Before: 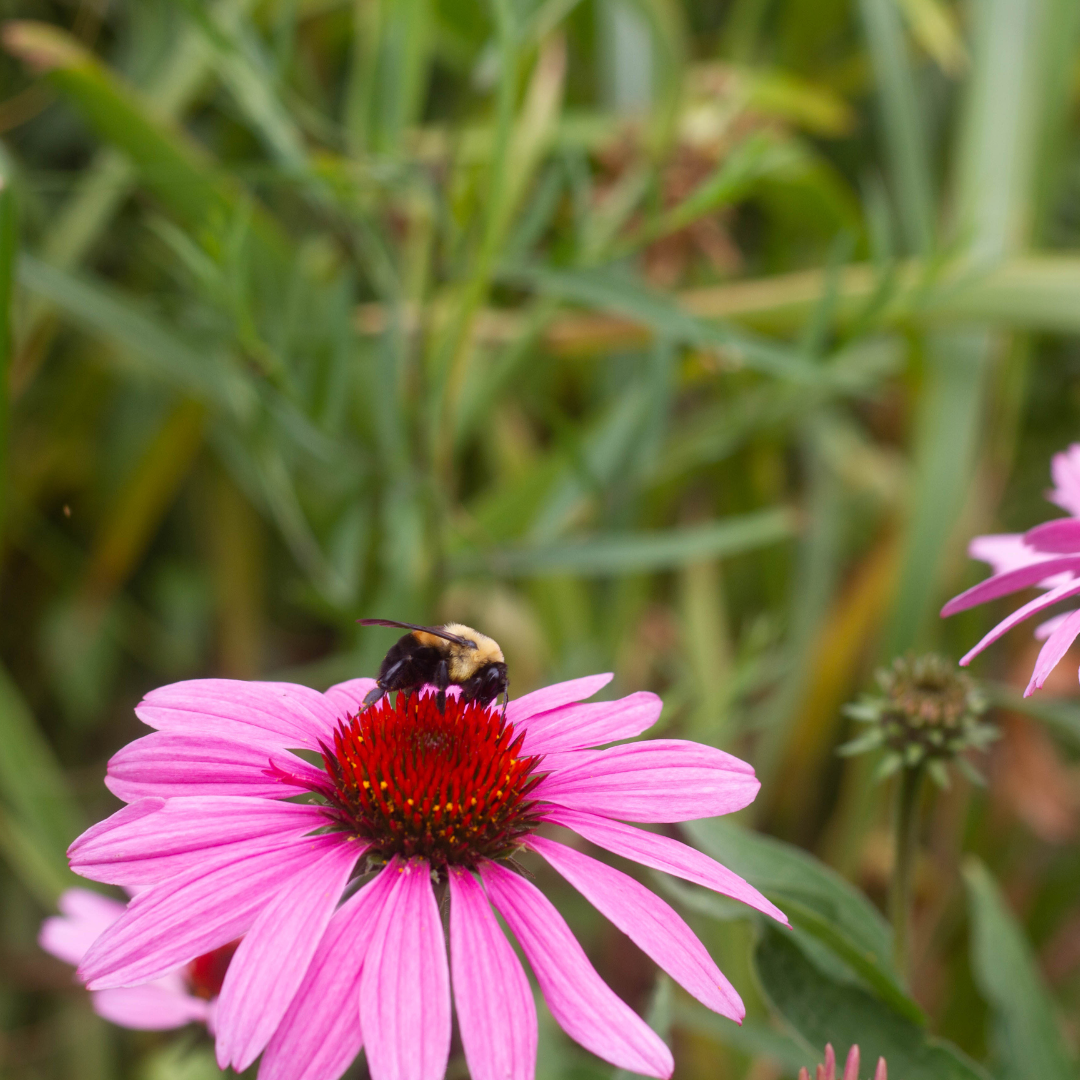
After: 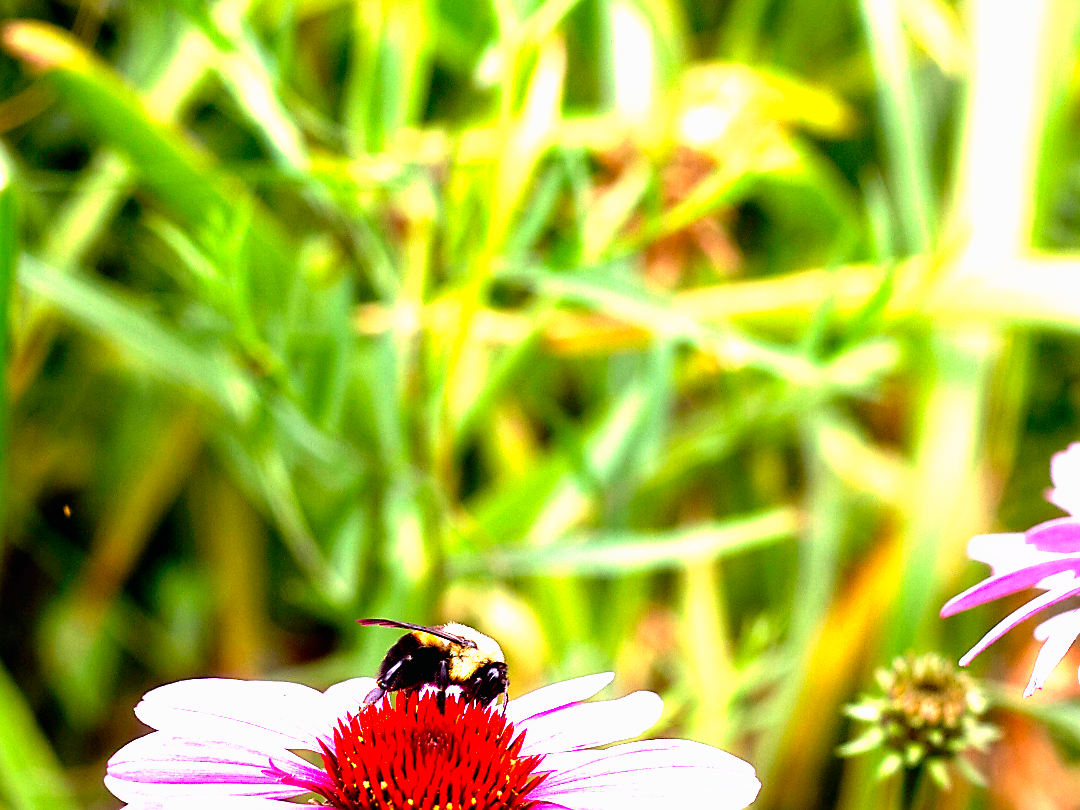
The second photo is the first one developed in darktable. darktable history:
crop: bottom 24.967%
tone curve: curves: ch0 [(0, 0) (0.003, 0.01) (0.011, 0.011) (0.025, 0.008) (0.044, 0.007) (0.069, 0.006) (0.1, 0.005) (0.136, 0.015) (0.177, 0.094) (0.224, 0.241) (0.277, 0.369) (0.335, 0.5) (0.399, 0.648) (0.468, 0.811) (0.543, 0.975) (0.623, 0.989) (0.709, 0.989) (0.801, 0.99) (0.898, 0.99) (1, 1)], preserve colors none
sharpen: radius 1.4, amount 1.25, threshold 0.7
